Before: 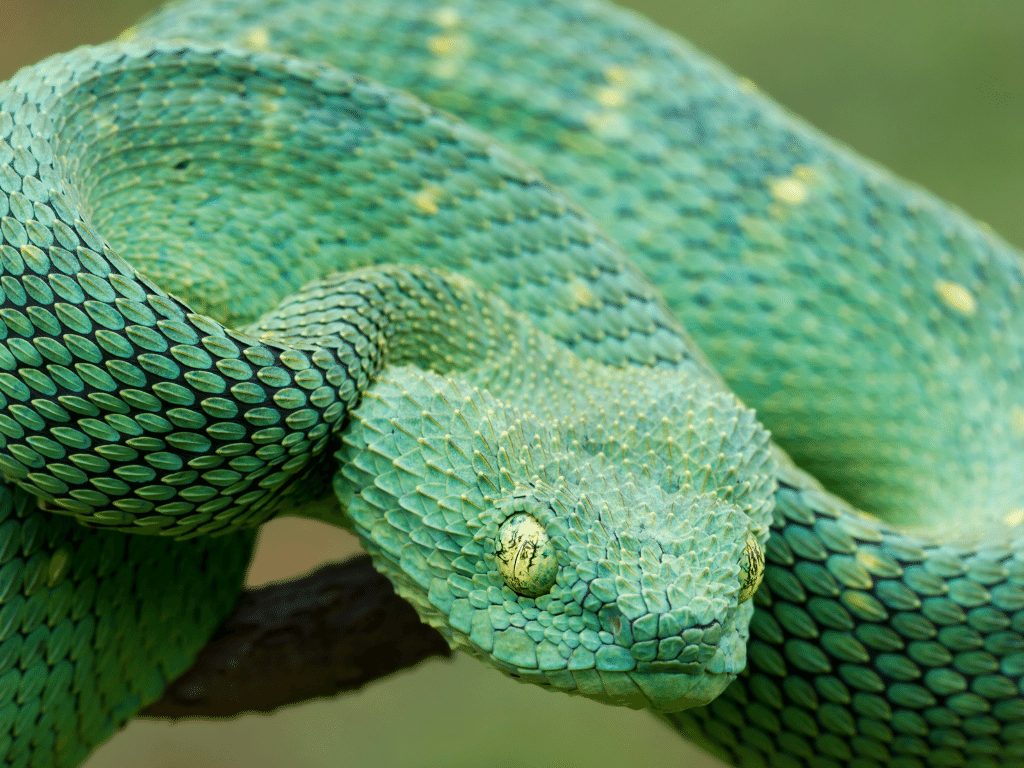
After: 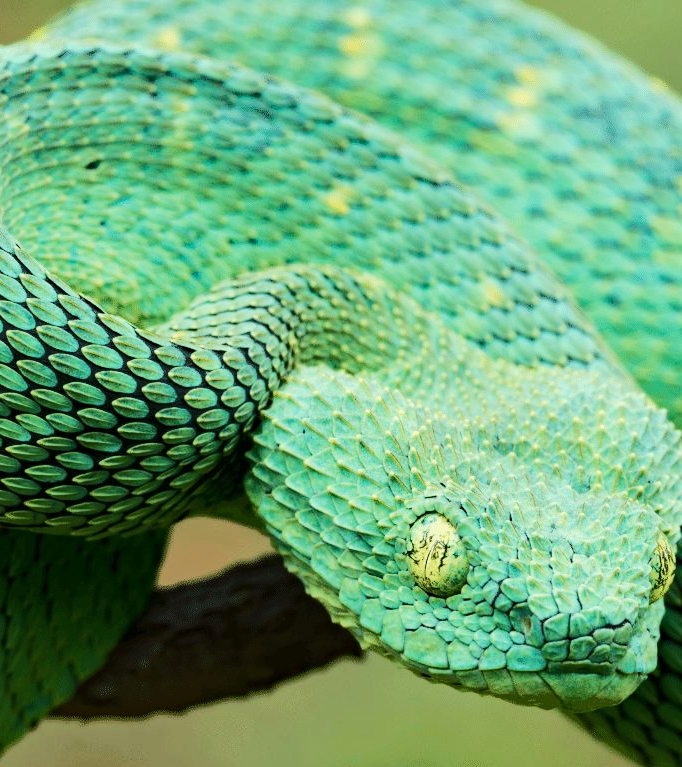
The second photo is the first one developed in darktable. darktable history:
haze removal: compatibility mode true, adaptive false
rgb curve: curves: ch0 [(0, 0) (0.284, 0.292) (0.505, 0.644) (1, 1)]; ch1 [(0, 0) (0.284, 0.292) (0.505, 0.644) (1, 1)]; ch2 [(0, 0) (0.284, 0.292) (0.505, 0.644) (1, 1)], compensate middle gray true
crop and rotate: left 8.786%, right 24.548%
